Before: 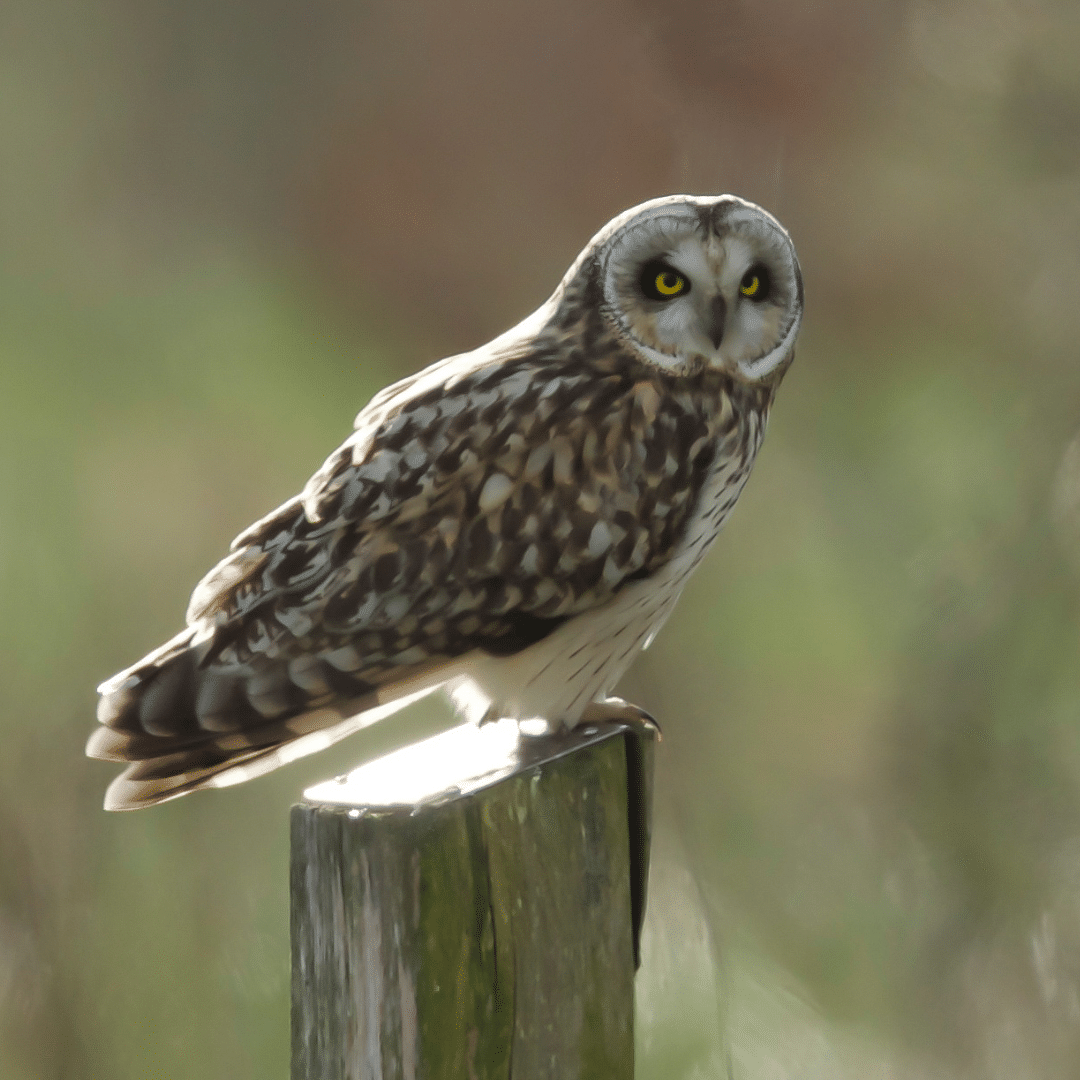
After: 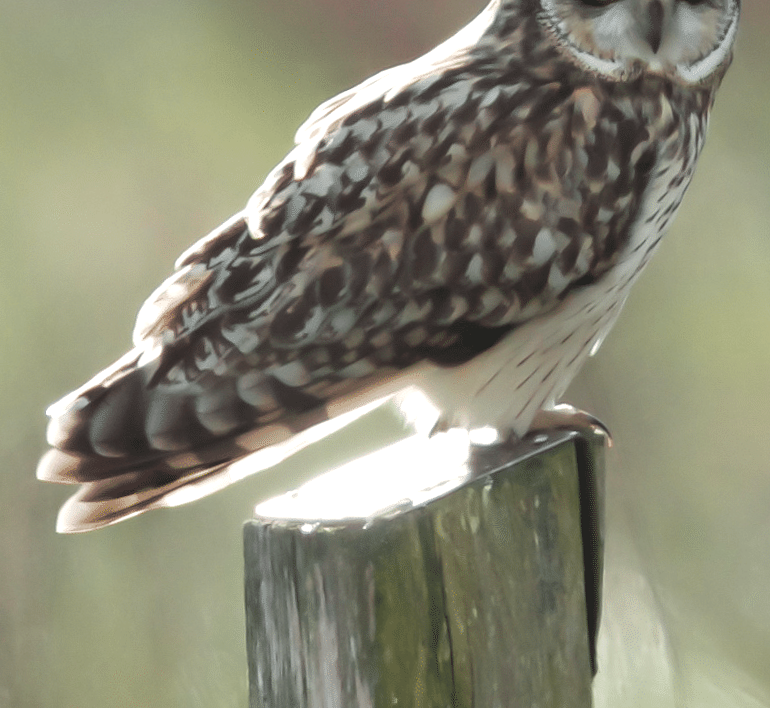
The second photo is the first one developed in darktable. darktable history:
crop: left 6.488%, top 27.668%, right 24.183%, bottom 8.656%
tone curve: curves: ch0 [(0, 0.046) (0.04, 0.074) (0.831, 0.861) (1, 1)]; ch1 [(0, 0) (0.146, 0.159) (0.338, 0.365) (0.417, 0.455) (0.489, 0.486) (0.504, 0.502) (0.529, 0.537) (0.563, 0.567) (1, 1)]; ch2 [(0, 0) (0.307, 0.298) (0.388, 0.375) (0.443, 0.456) (0.485, 0.492) (0.544, 0.525) (1, 1)], color space Lab, independent channels, preserve colors none
exposure: black level correction 0.001, exposure 0.5 EV, compensate exposure bias true, compensate highlight preservation false
rotate and perspective: rotation -1.75°, automatic cropping off
